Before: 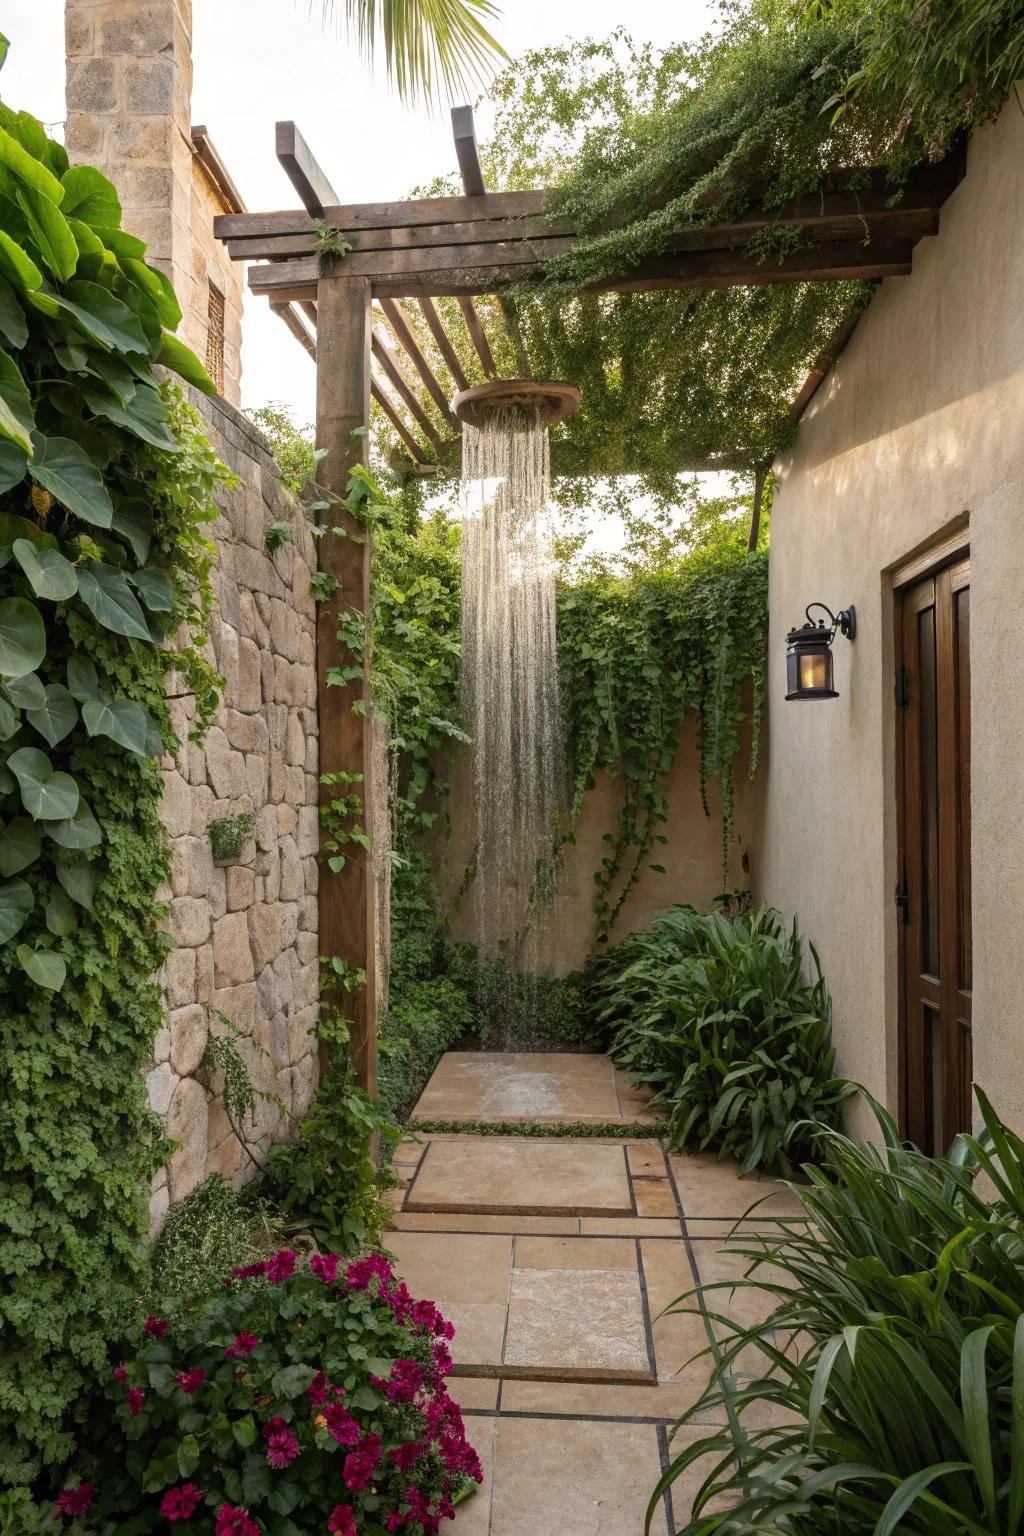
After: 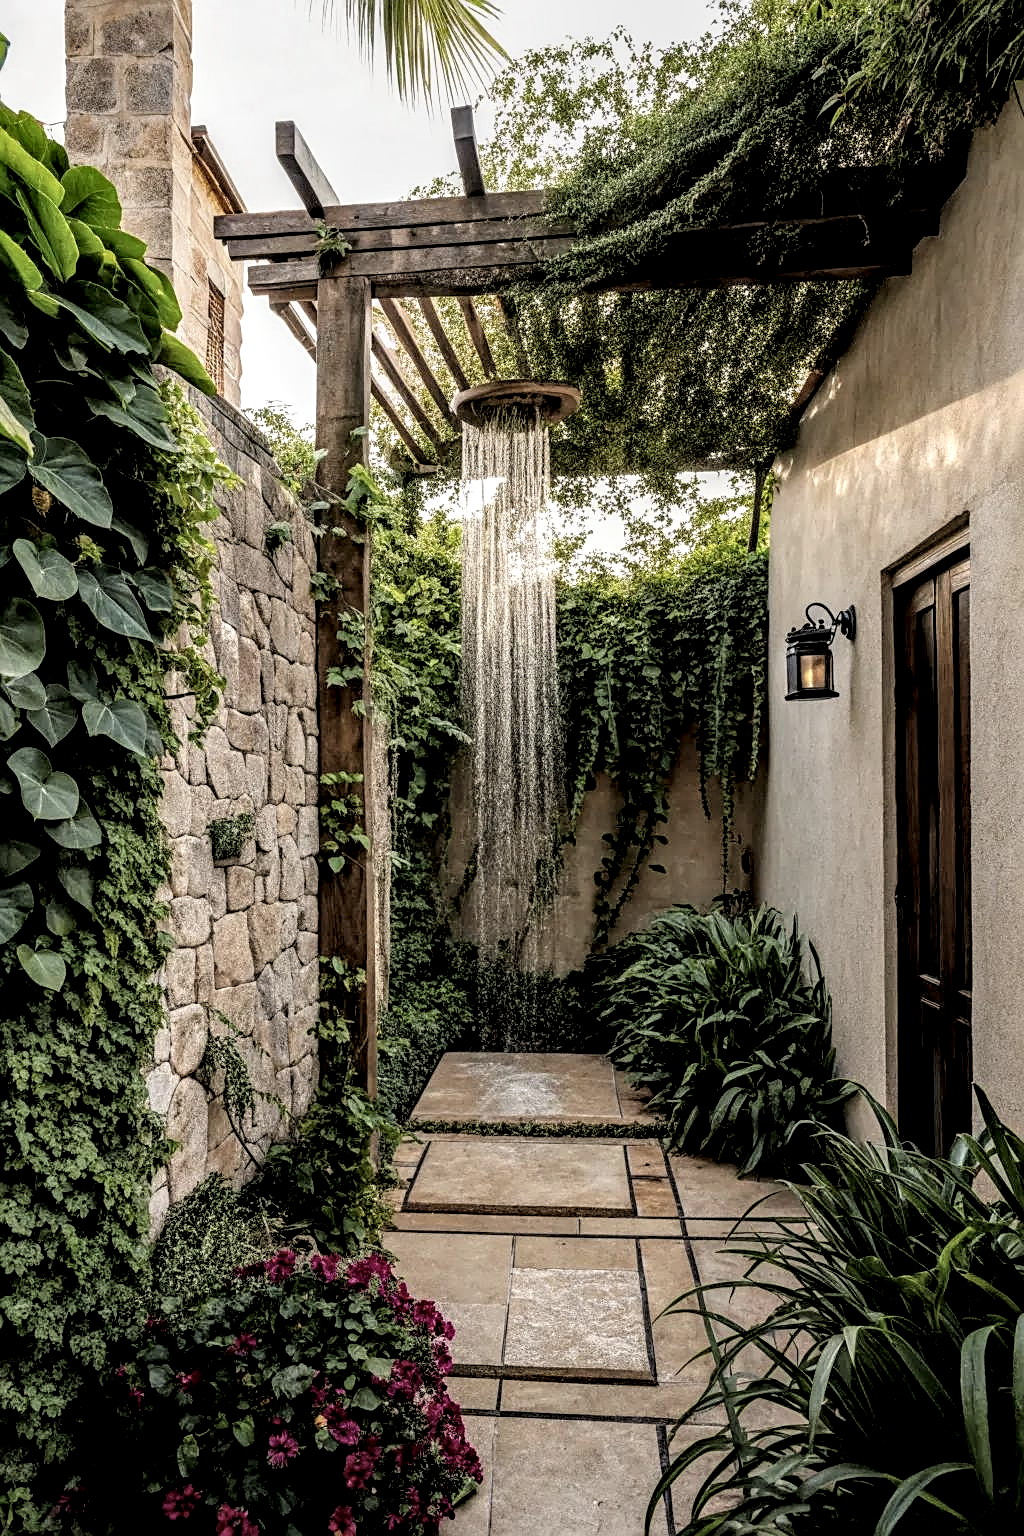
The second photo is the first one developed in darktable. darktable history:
local contrast: highlights 15%, shadows 38%, detail 183%, midtone range 0.476
filmic rgb: black relative exposure -3.91 EV, white relative exposure 3.12 EV, hardness 2.87, preserve chrominance max RGB
sharpen: on, module defaults
color correction: highlights b* -0.044, saturation 0.846
